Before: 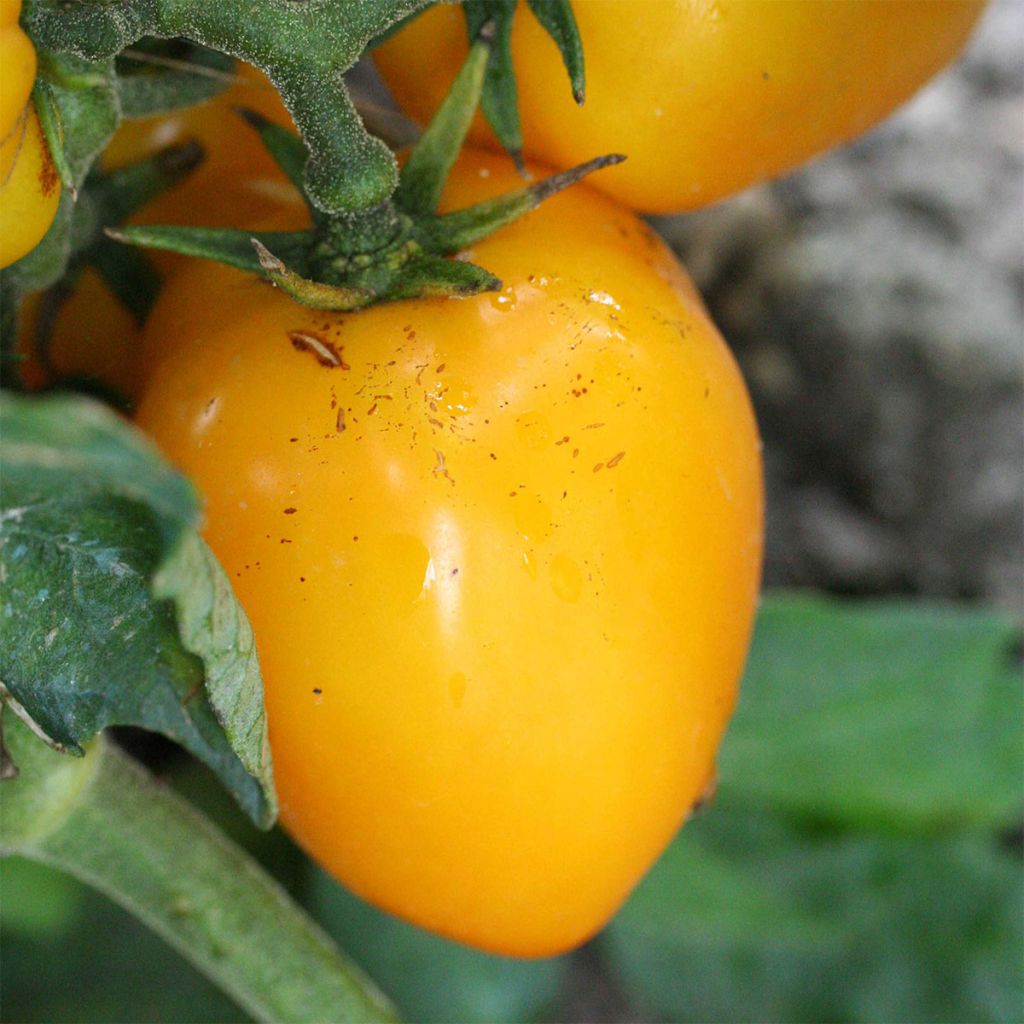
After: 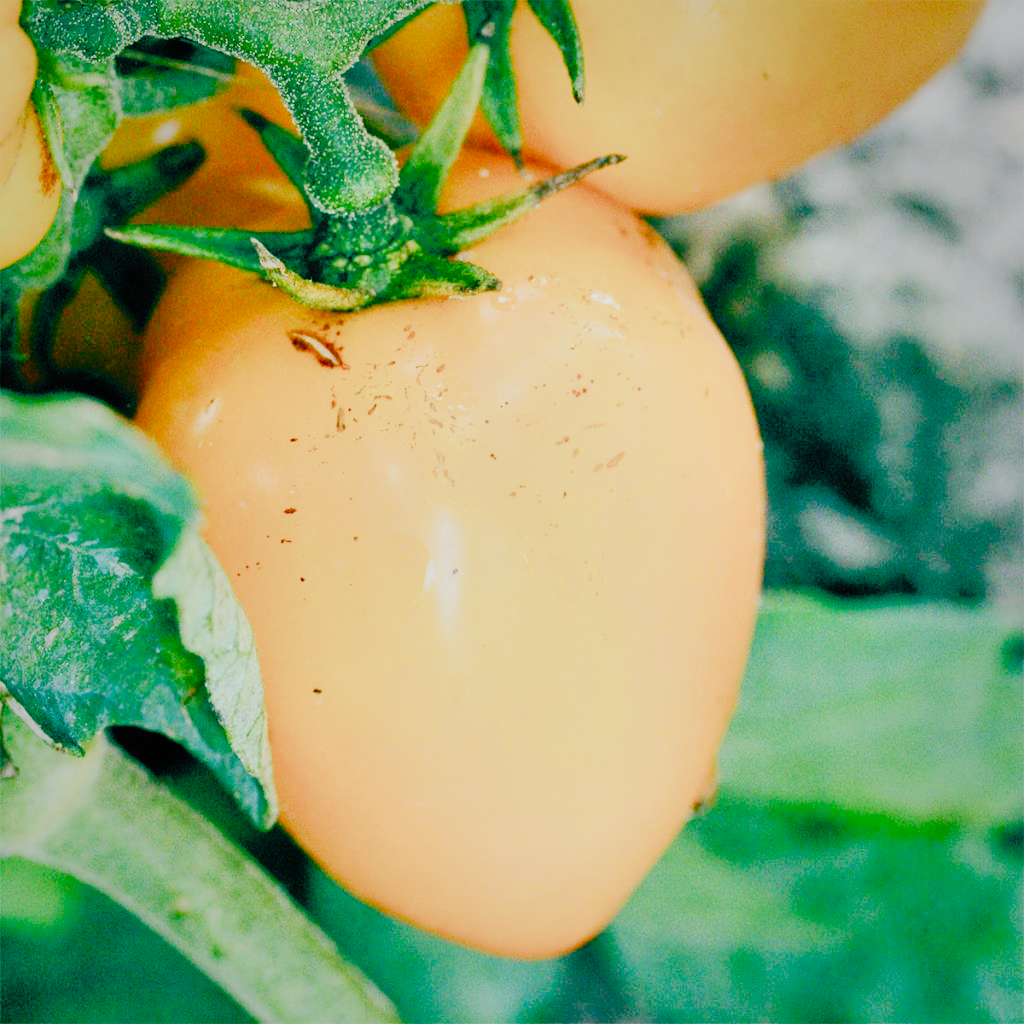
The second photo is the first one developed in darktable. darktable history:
exposure: black level correction 0, exposure 1.335 EV, compensate highlight preservation false
color balance rgb: global offset › luminance -0.523%, global offset › chroma 0.906%, global offset › hue 176.39°, perceptual saturation grading › global saturation 20%, perceptual saturation grading › highlights -50.203%, perceptual saturation grading › shadows 30.069%, global vibrance 30.077%, contrast 9.692%
shadows and highlights: soften with gaussian
filmic rgb: black relative exposure -6.98 EV, white relative exposure 5.64 EV, hardness 2.86
tone curve: curves: ch0 [(0, 0.006) (0.184, 0.117) (0.405, 0.46) (0.456, 0.528) (0.634, 0.728) (0.877, 0.89) (0.984, 0.935)]; ch1 [(0, 0) (0.443, 0.43) (0.492, 0.489) (0.566, 0.579) (0.595, 0.625) (0.608, 0.667) (0.65, 0.729) (1, 1)]; ch2 [(0, 0) (0.33, 0.301) (0.421, 0.443) (0.447, 0.489) (0.492, 0.498) (0.537, 0.583) (0.586, 0.591) (0.663, 0.686) (1, 1)], preserve colors none
vignetting: fall-off start 64.44%, brightness -0.248, saturation 0.147, width/height ratio 0.881
